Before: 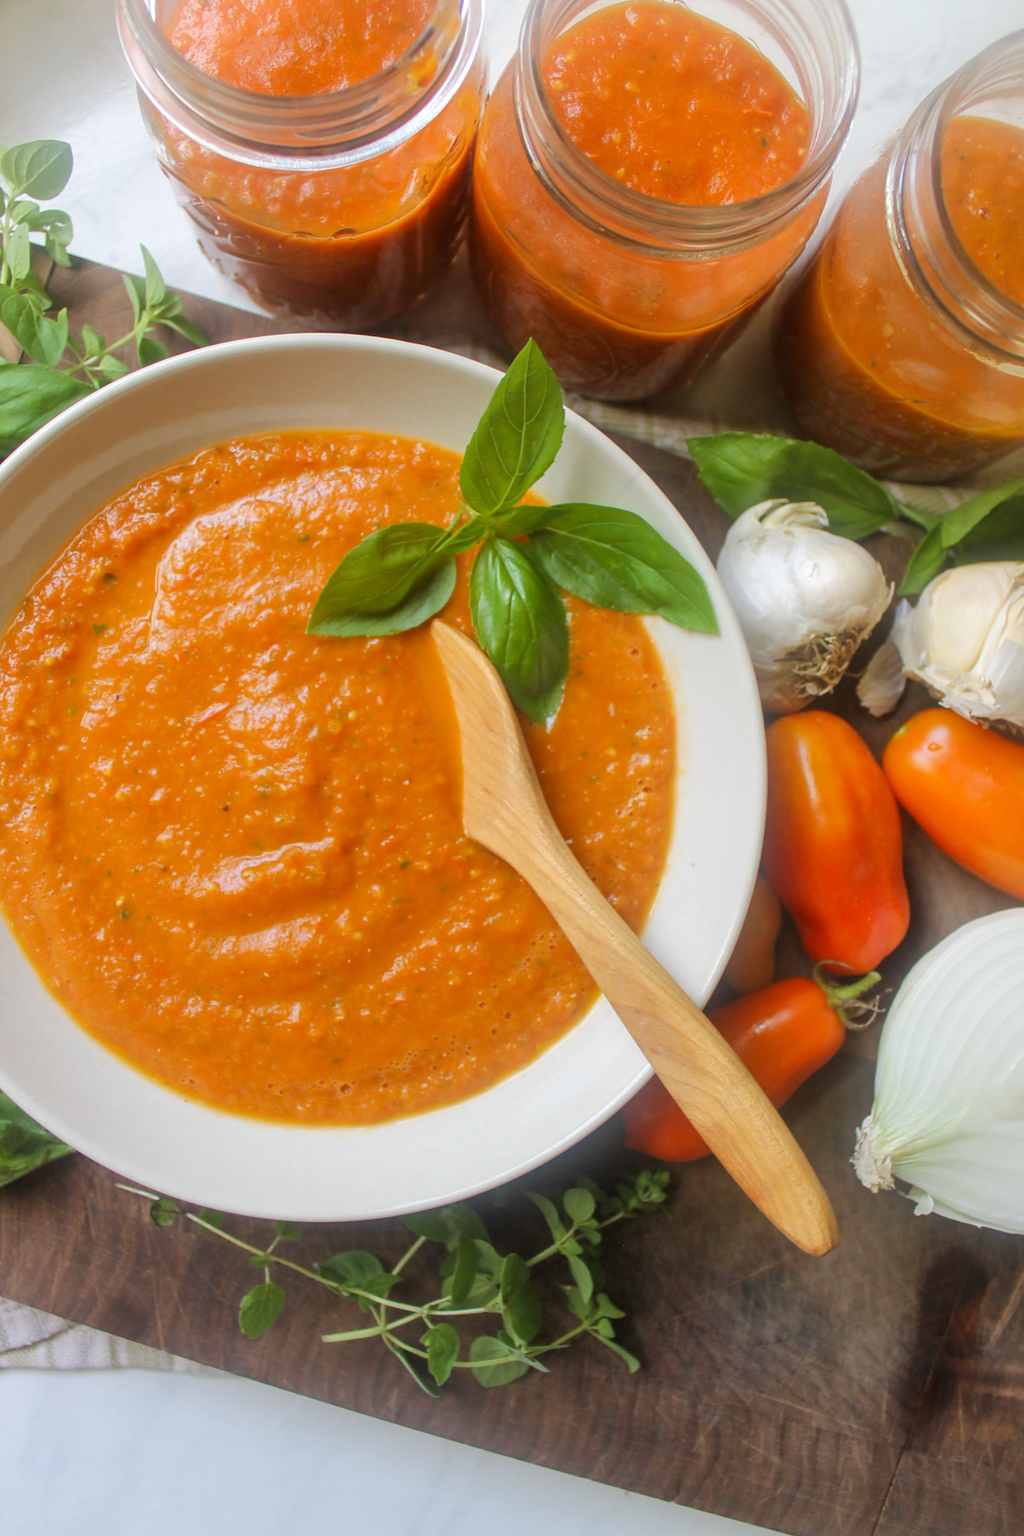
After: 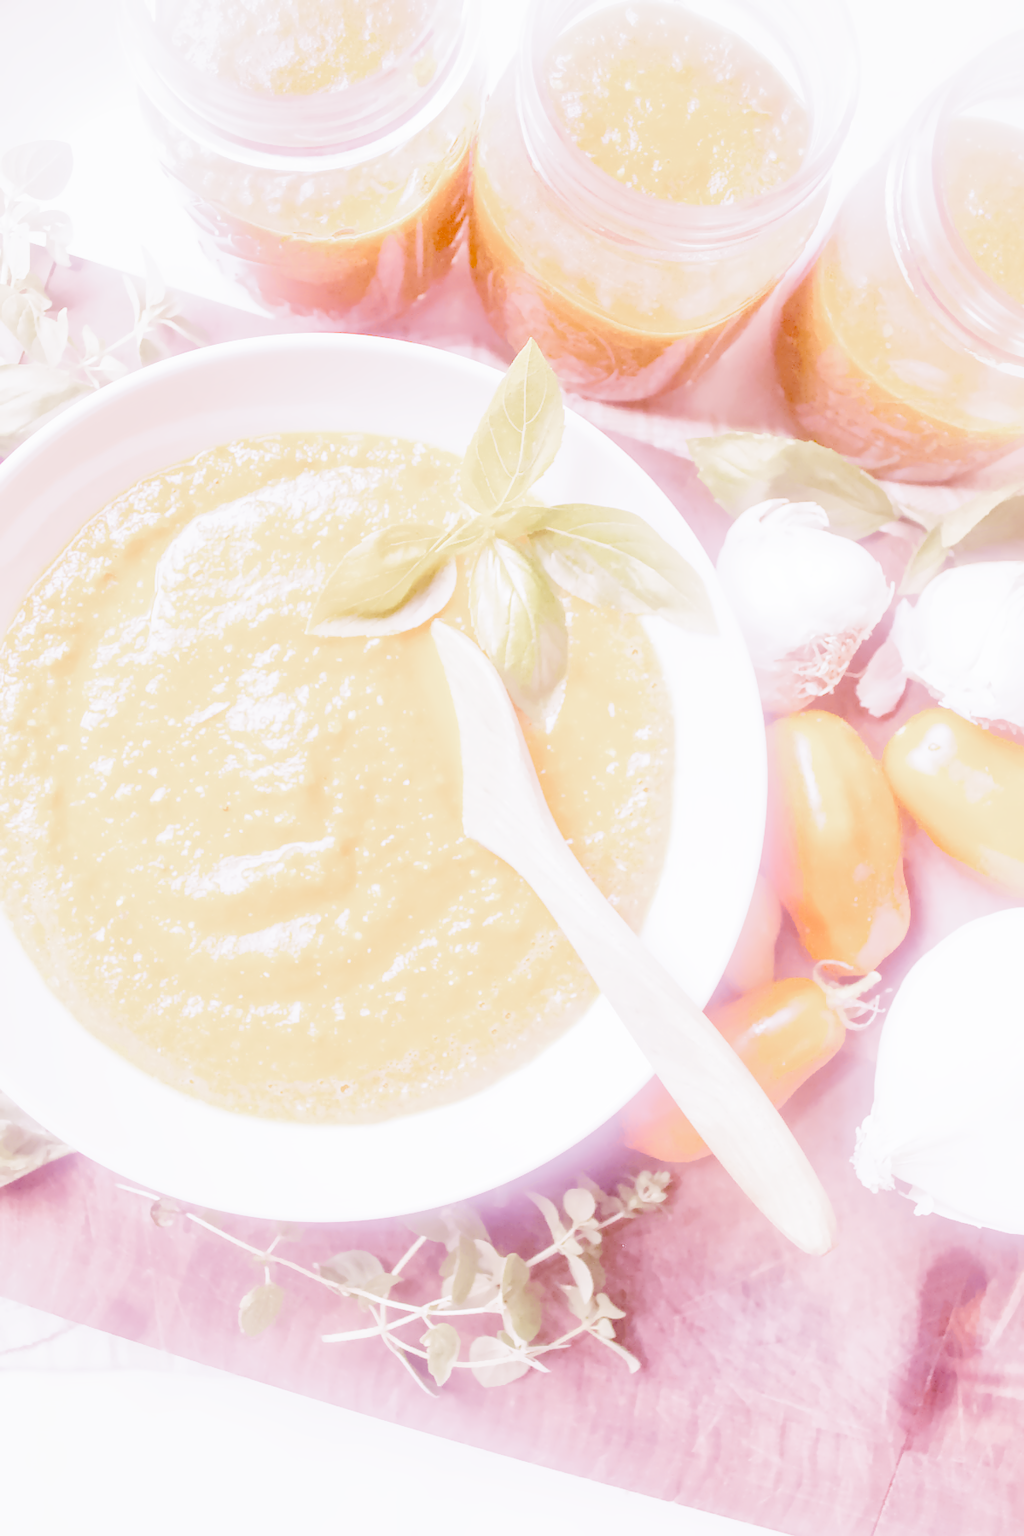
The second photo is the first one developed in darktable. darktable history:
white balance: red 2.229, blue 1.46
highlight reconstruction: on, module defaults
lens correction: scale 1, crop 1, focal 35, aperture 5, distance 0.775, camera "Canon EOS RP", lens "Canon RF 35mm F1.8 MACRO IS STM"
exposure: black level correction 0, exposure 1.45 EV, compensate exposure bias true, compensate highlight preservation false
color calibration: illuminant as shot in camera, x 0.37, y 0.382, temperature 4313.32 K
filmic rgb: black relative exposure -2.85 EV, white relative exposure 4.56 EV, hardness 1.77, contrast 1.25, preserve chrominance no, color science v5 (2021)
local contrast: on, module defaults
velvia: on, module defaults
haze removal: compatibility mode true, adaptive false
denoise (profiled): preserve shadows 1.52, scattering 0.002, a [-1, 0, 0], compensate highlight preservation false
color balance rgb: perceptual saturation grading › global saturation 20%, perceptual saturation grading › highlights -25%, perceptual saturation grading › shadows 50%, global vibrance -25%
